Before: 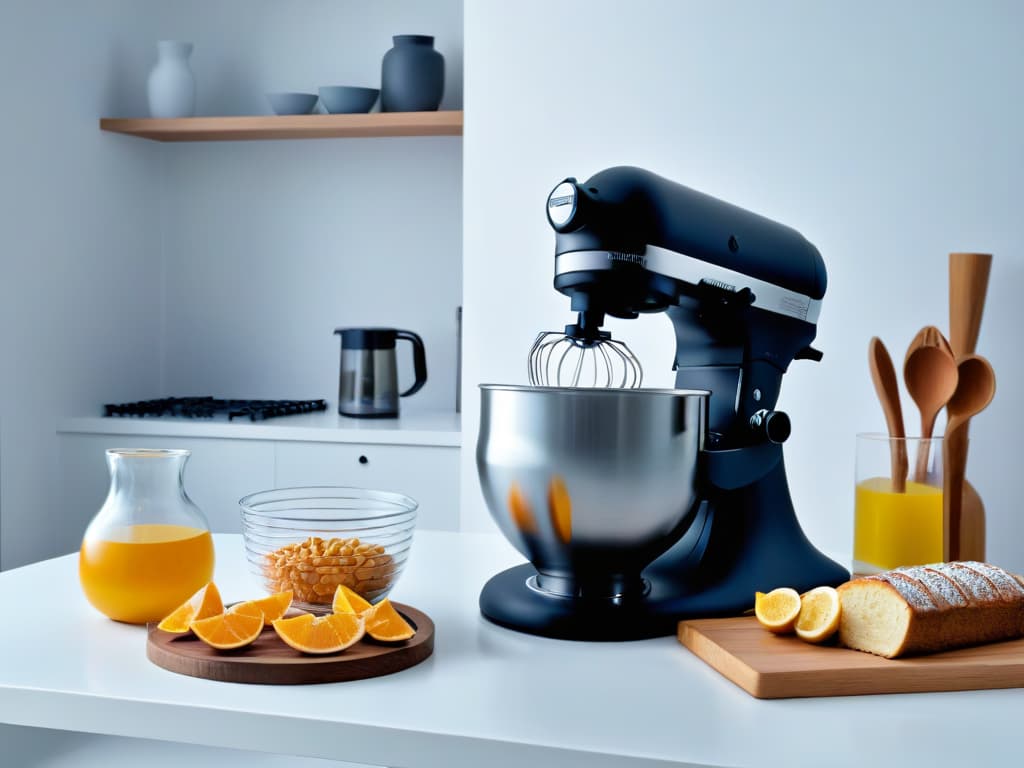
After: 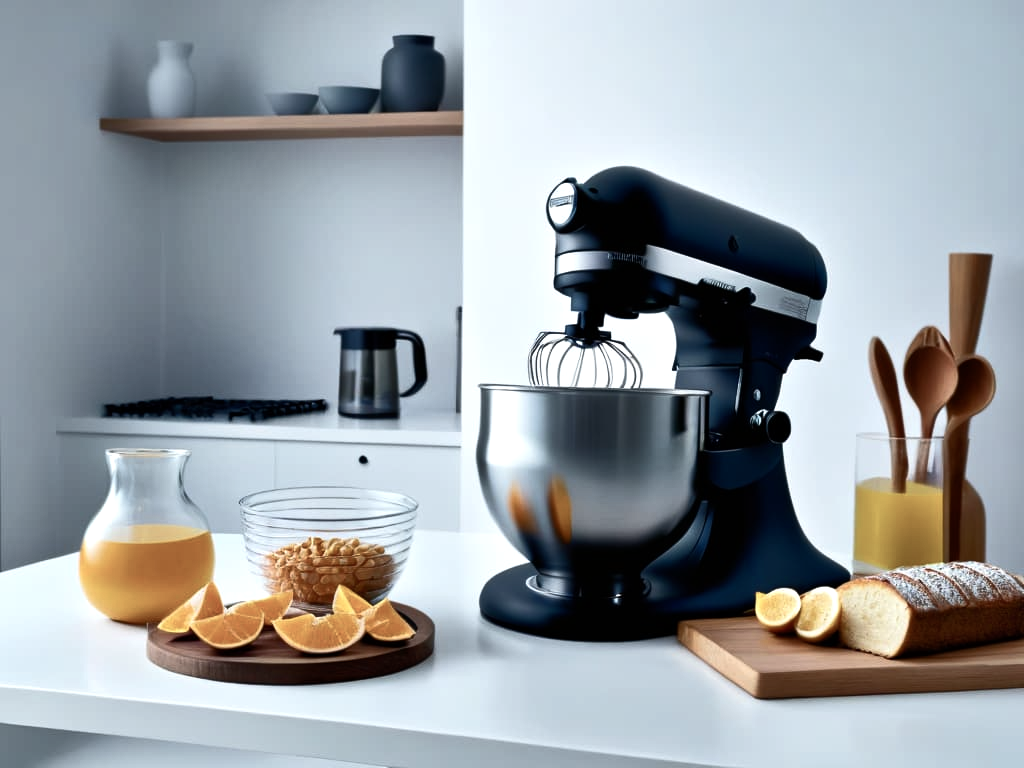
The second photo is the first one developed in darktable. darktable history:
exposure: exposure 0.127 EV, compensate highlight preservation false
color balance rgb: perceptual saturation grading › highlights -31.88%, perceptual saturation grading › mid-tones 5.8%, perceptual saturation grading › shadows 18.12%, perceptual brilliance grading › highlights 3.62%, perceptual brilliance grading › mid-tones -18.12%, perceptual brilliance grading › shadows -41.3%
